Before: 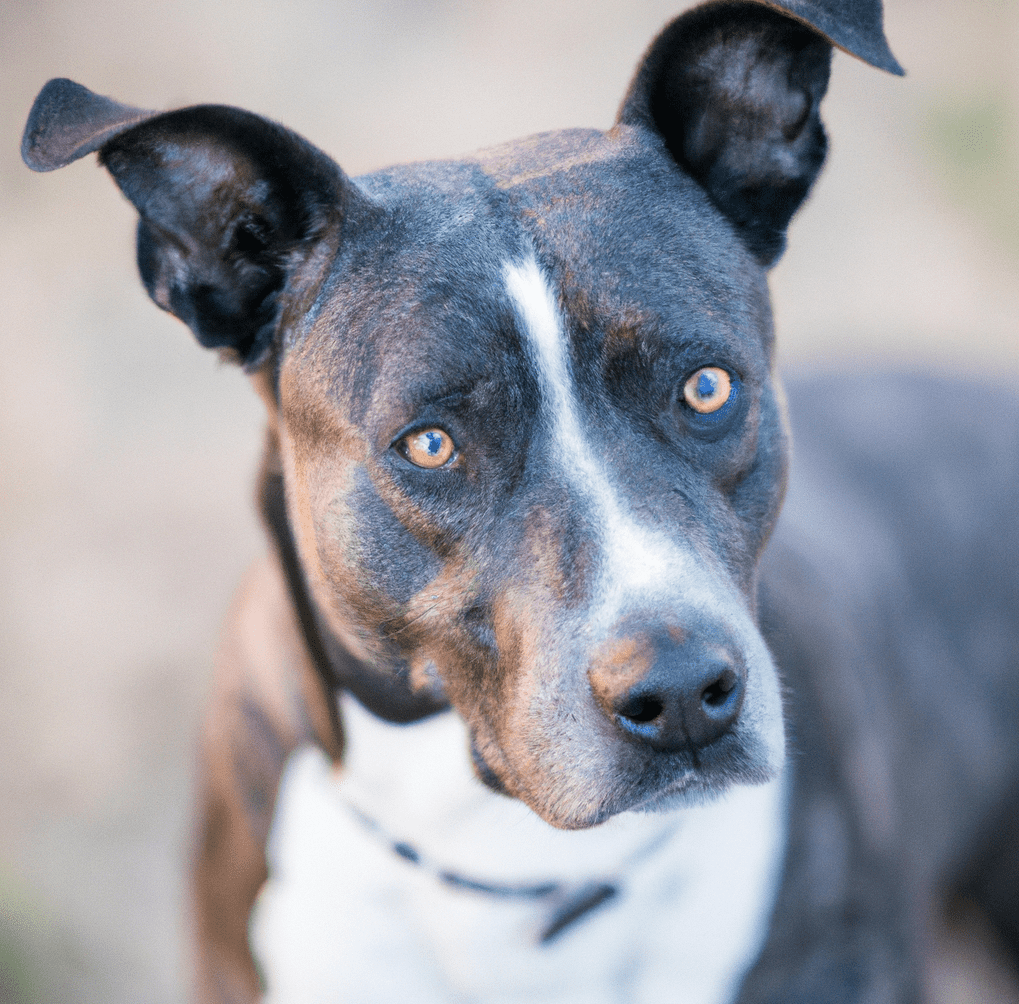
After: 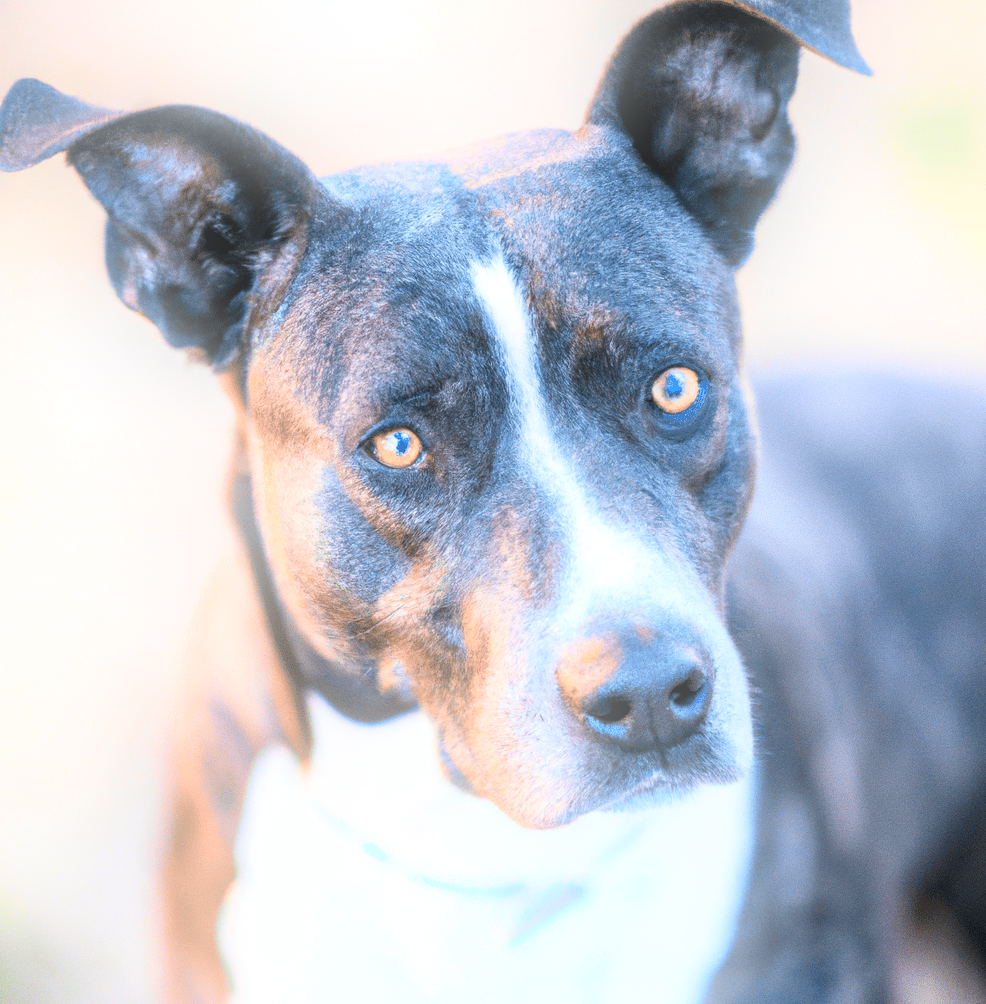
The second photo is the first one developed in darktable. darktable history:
bloom: size 16%, threshold 98%, strength 20%
contrast brightness saturation: contrast 0.24, brightness 0.26, saturation 0.39
base curve: curves: ch0 [(0, 0) (0.303, 0.277) (1, 1)]
local contrast: on, module defaults
crop and rotate: left 3.238%
